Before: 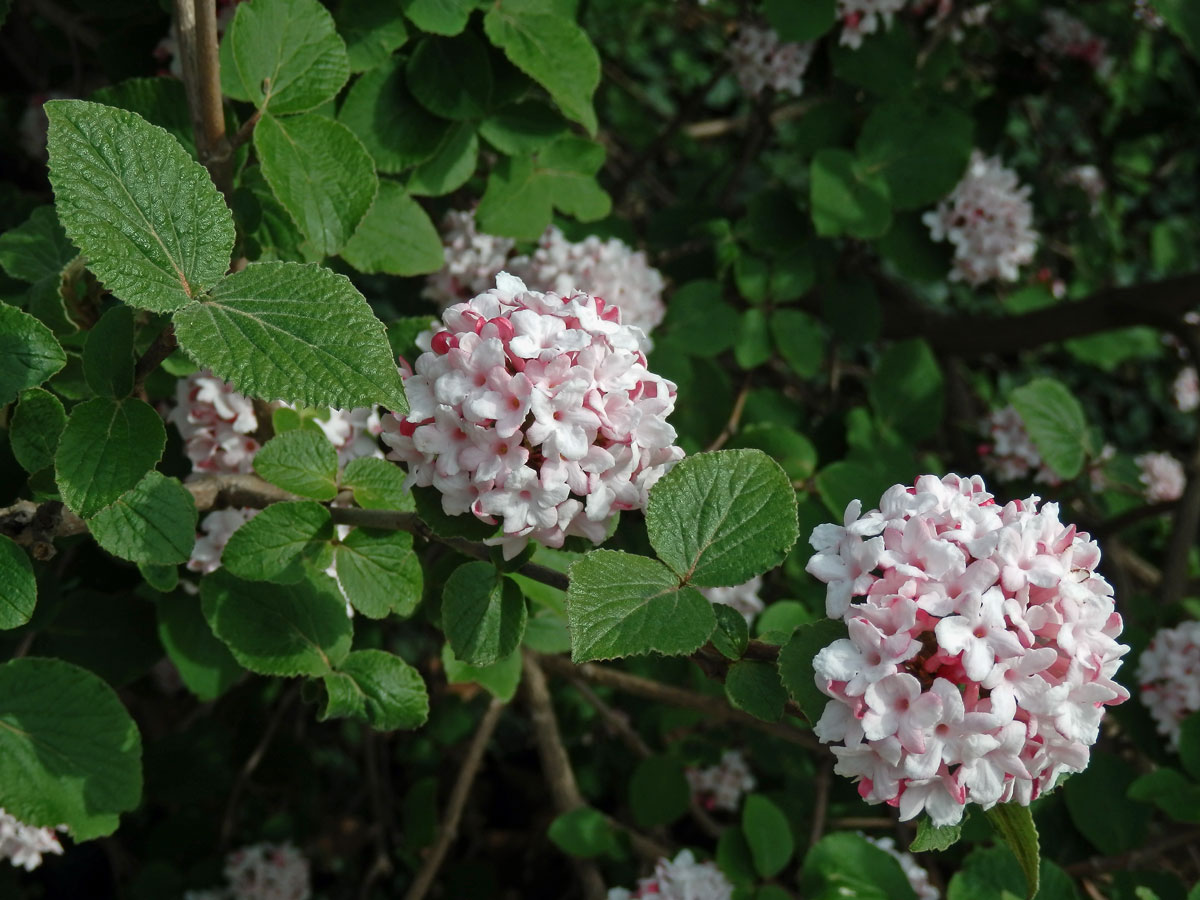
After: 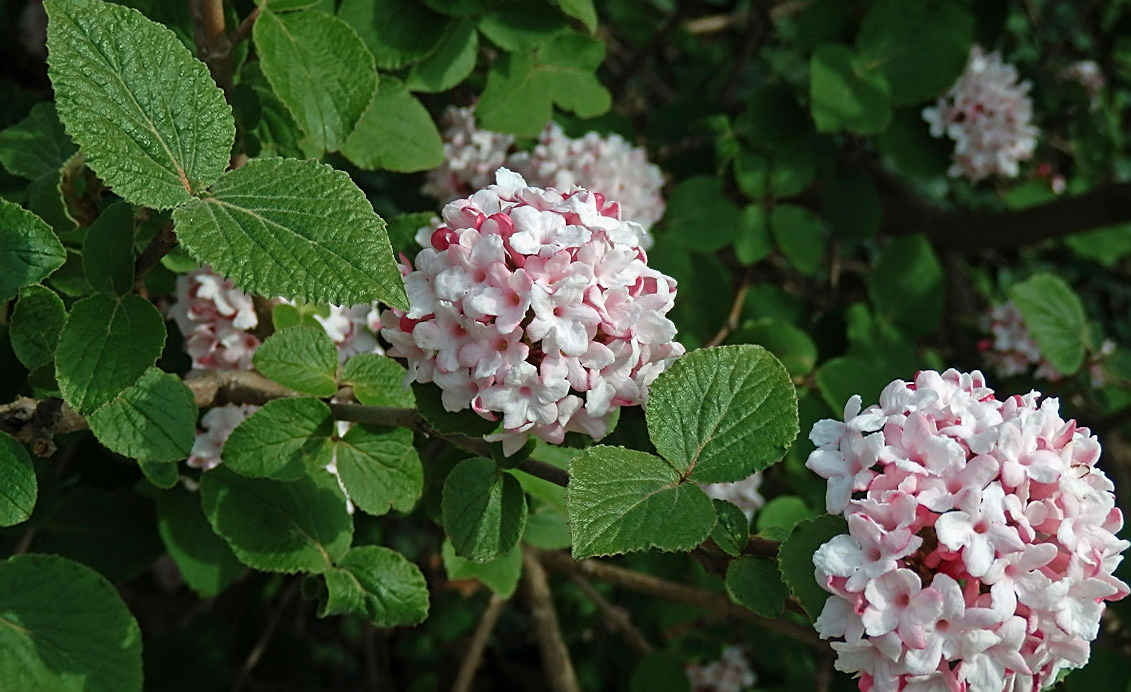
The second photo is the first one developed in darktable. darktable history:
sharpen: on, module defaults
contrast equalizer: octaves 7, y [[0.5 ×6], [0.5 ×6], [0.5, 0.5, 0.501, 0.545, 0.707, 0.863], [0 ×6], [0 ×6]], mix 0.579
velvia: on, module defaults
crop and rotate: angle 0.072°, top 11.562%, right 5.53%, bottom 11.317%
